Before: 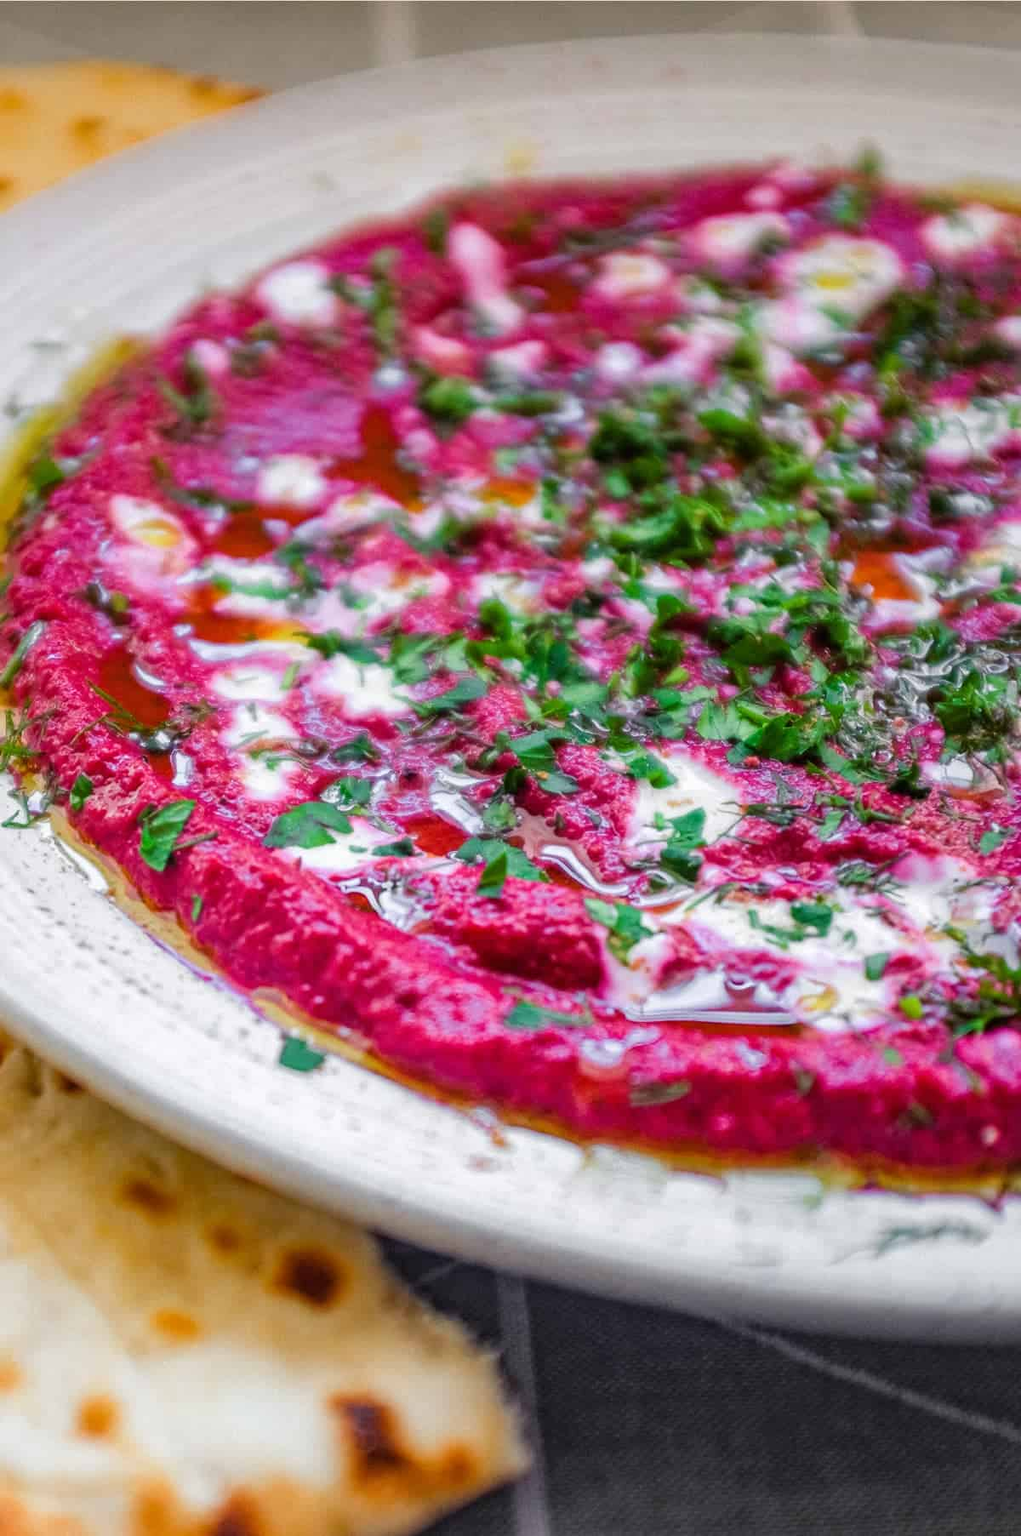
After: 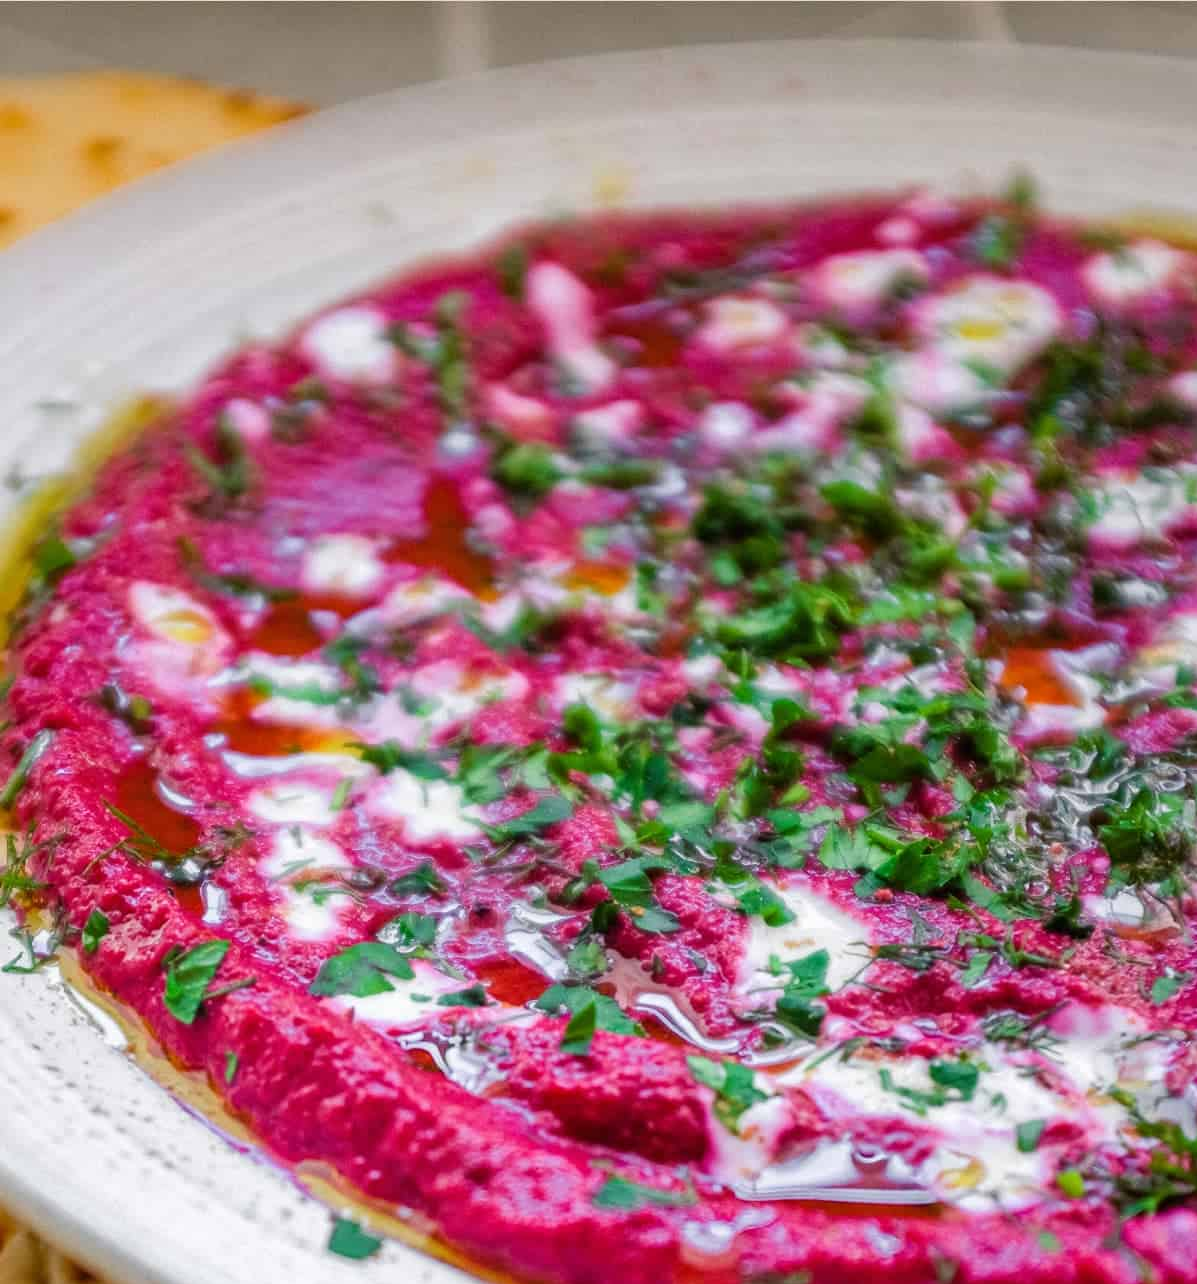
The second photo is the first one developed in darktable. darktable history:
crop: right 0.001%, bottom 28.853%
